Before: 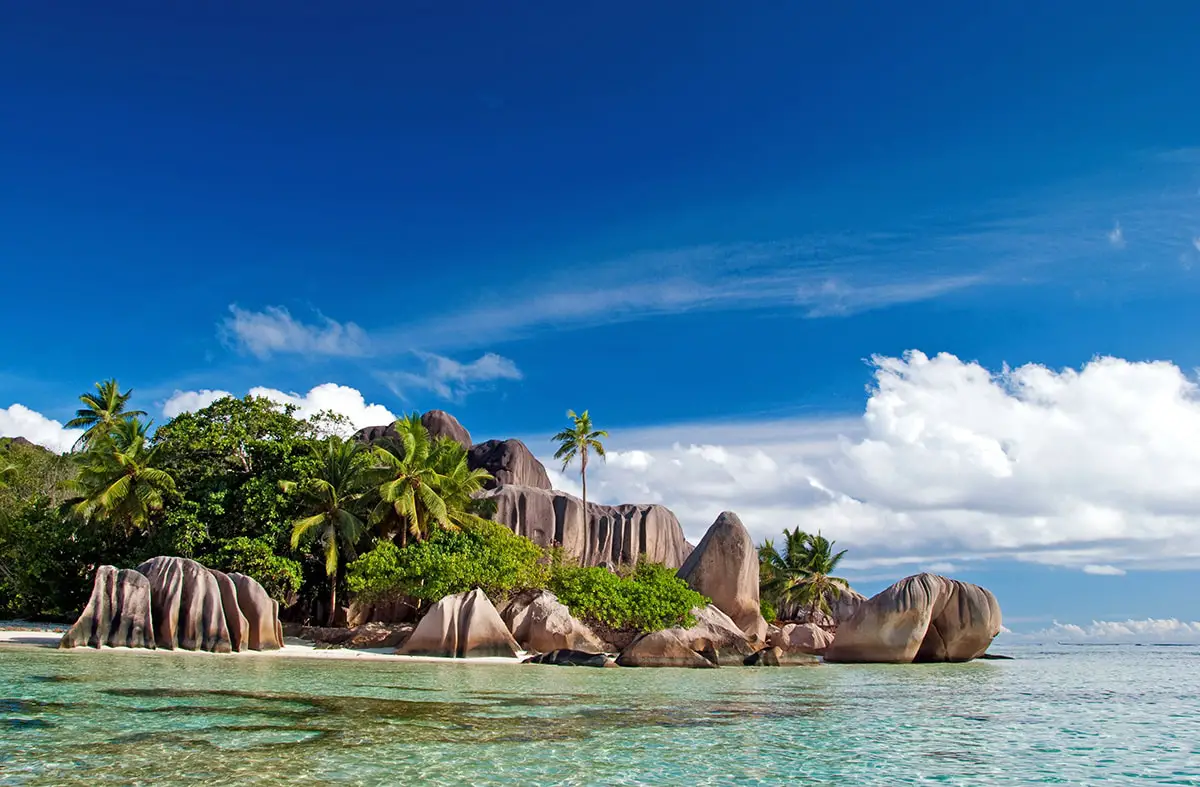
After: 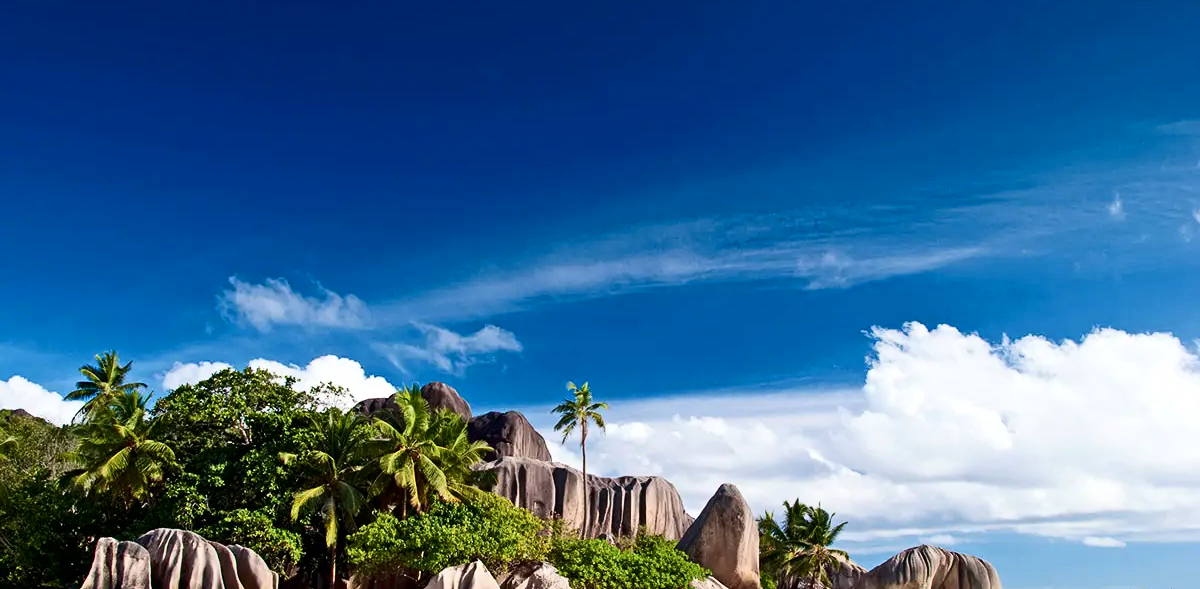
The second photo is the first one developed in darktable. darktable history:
crop: top 3.673%, bottom 21.371%
contrast brightness saturation: contrast 0.276
